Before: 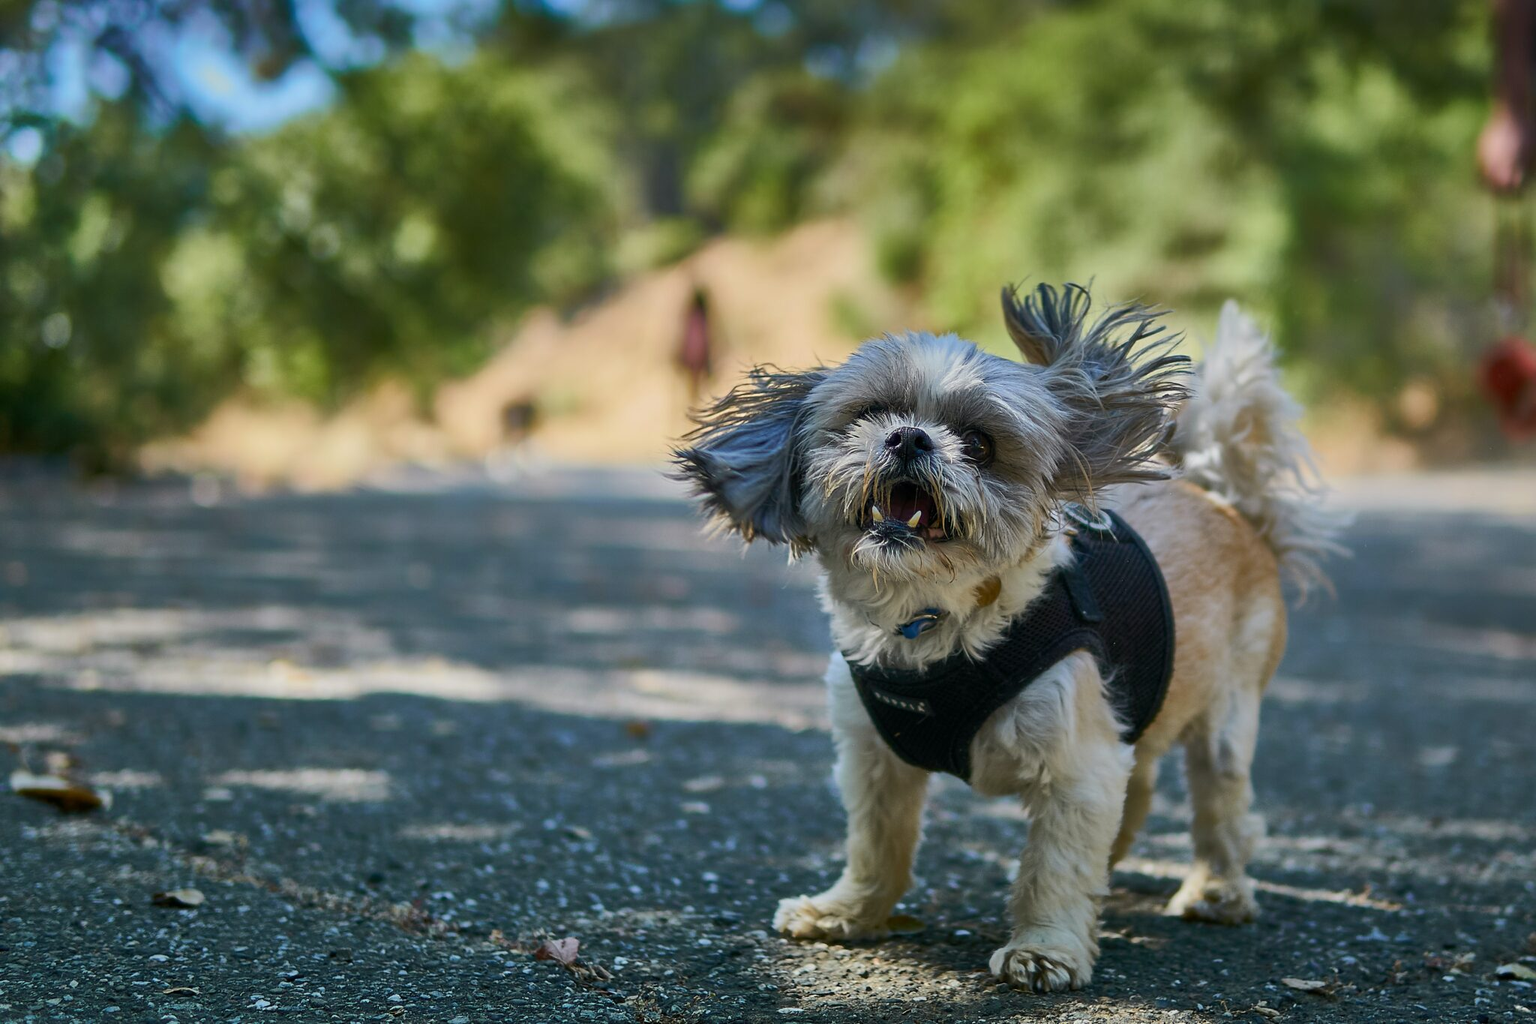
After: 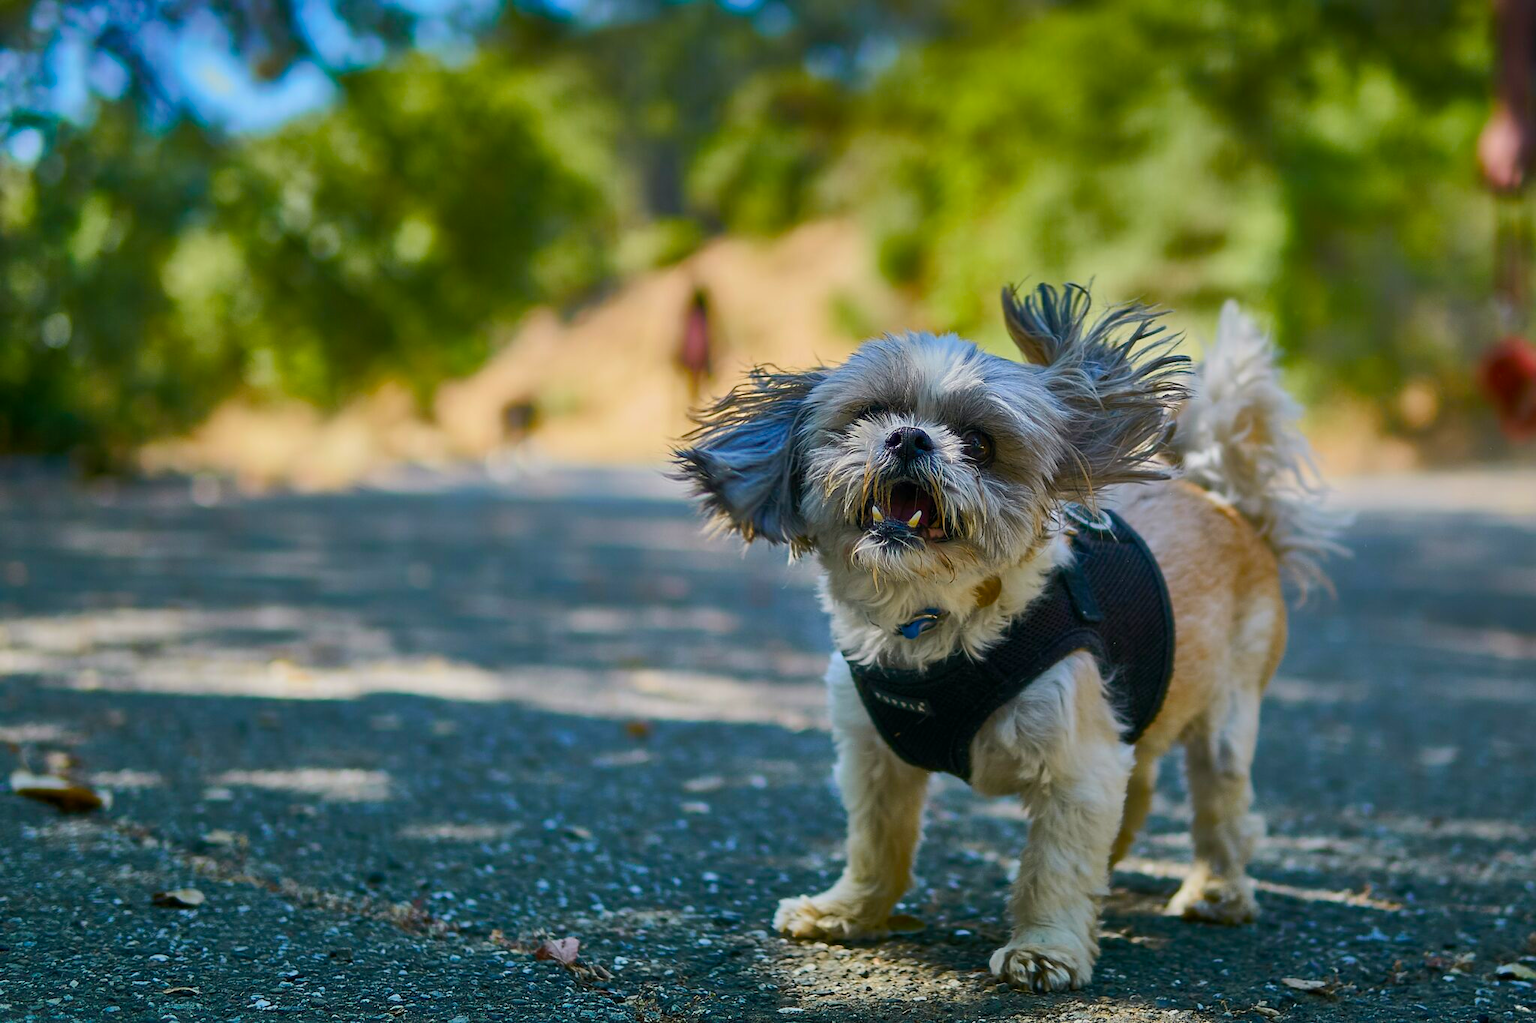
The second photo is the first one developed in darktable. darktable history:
color balance rgb: highlights gain › chroma 0.145%, highlights gain › hue 332.52°, linear chroma grading › shadows 19.655%, linear chroma grading › highlights 2.657%, linear chroma grading › mid-tones 10.19%, perceptual saturation grading › global saturation 18.49%, global vibrance 14.656%
